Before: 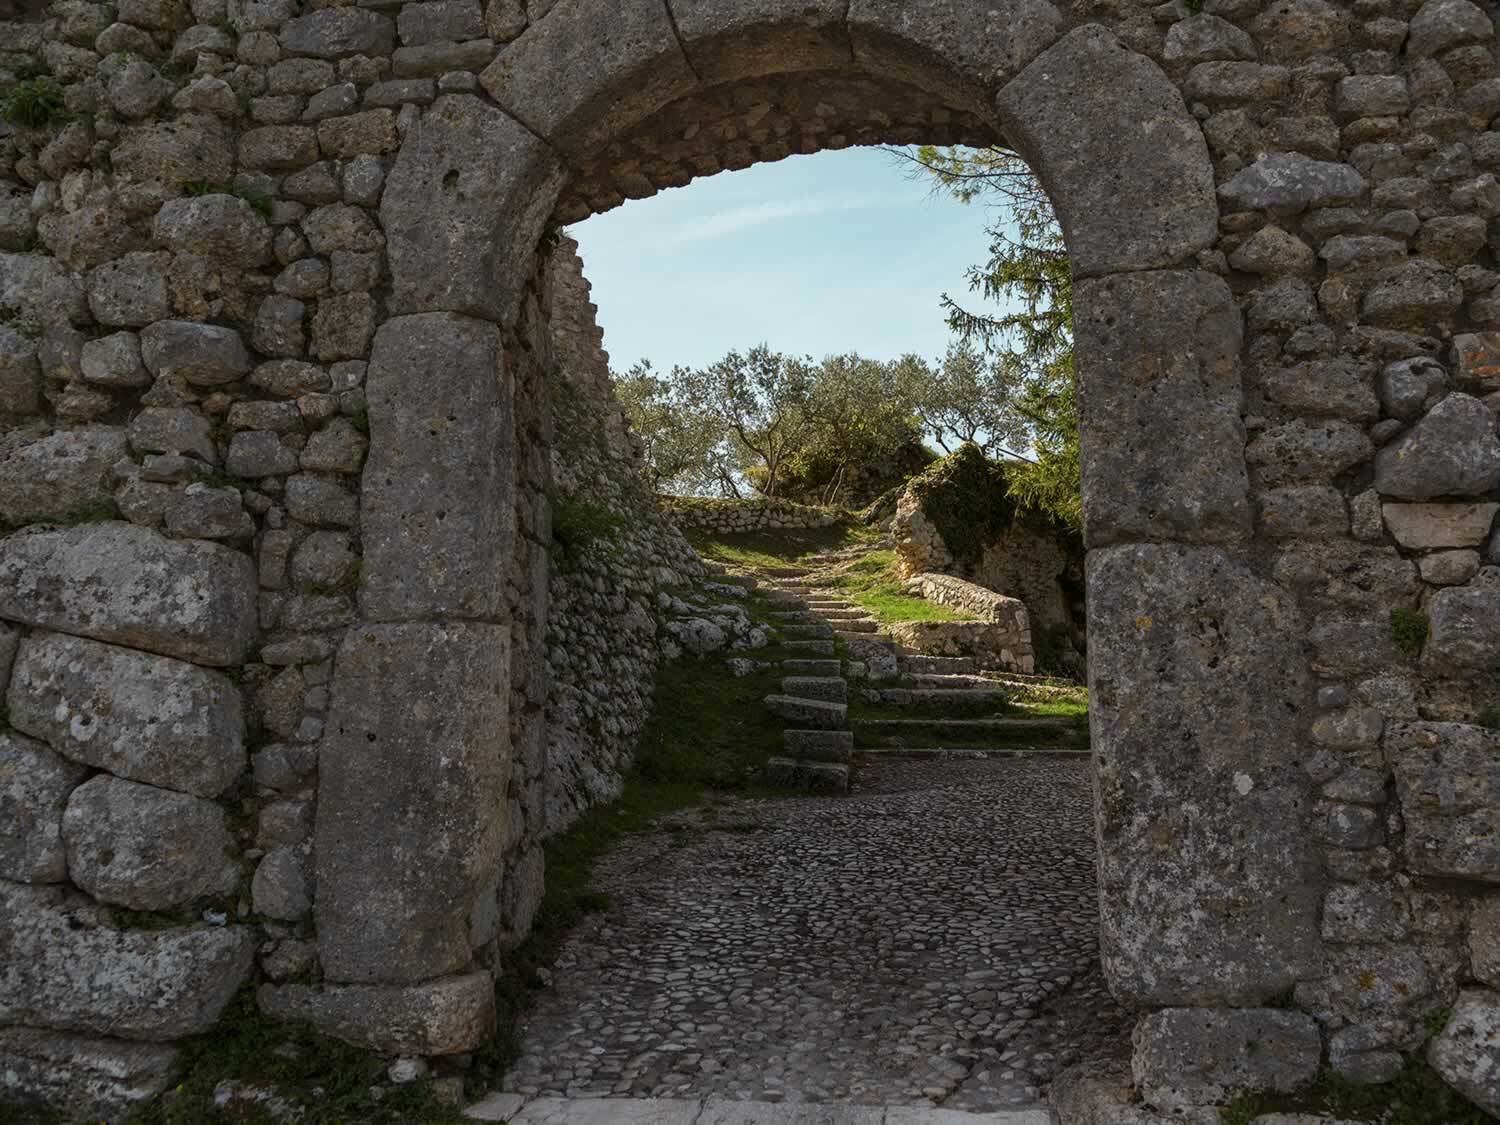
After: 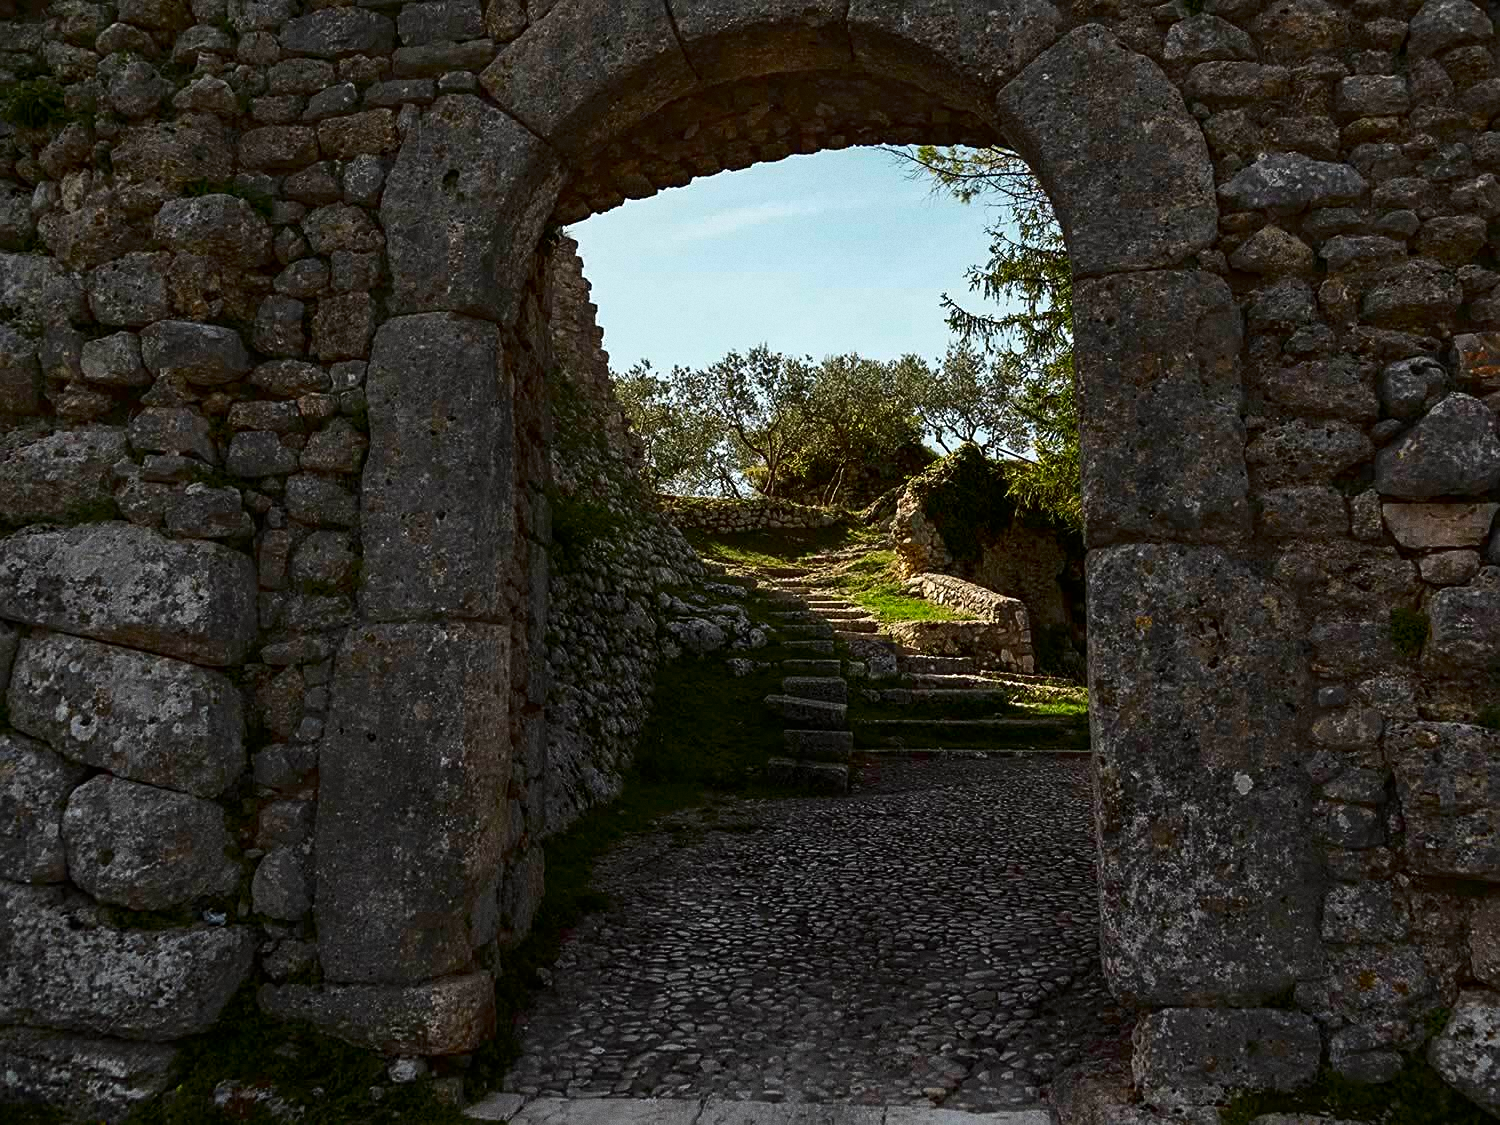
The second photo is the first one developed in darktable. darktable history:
tone curve: color space Lab, linked channels, preserve colors none
contrast brightness saturation: contrast 0.19, brightness -0.11, saturation 0.21
sharpen: on, module defaults
grain: coarseness 0.09 ISO
